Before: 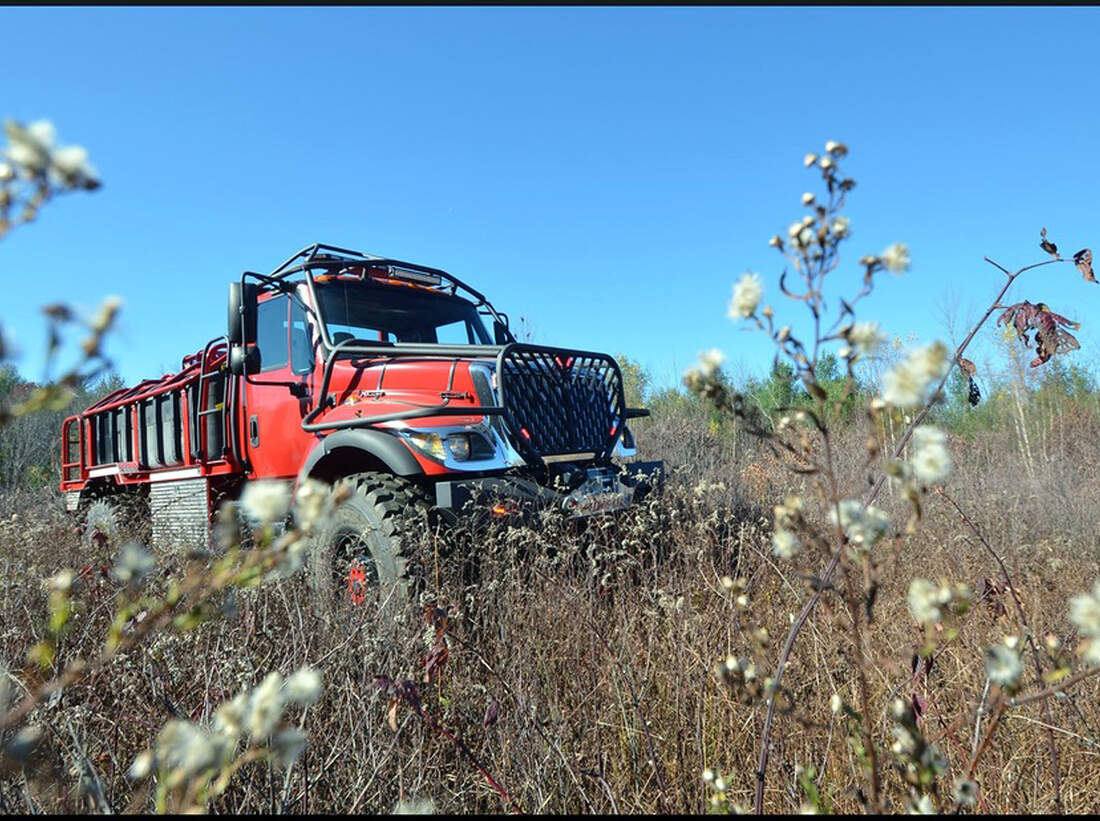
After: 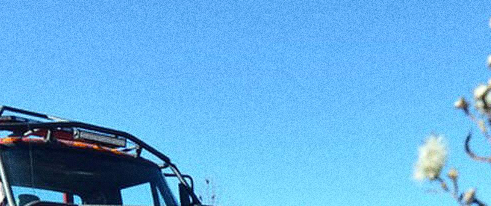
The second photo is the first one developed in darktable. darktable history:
grain: coarseness 0.09 ISO, strength 40%
crop: left 28.64%, top 16.832%, right 26.637%, bottom 58.055%
